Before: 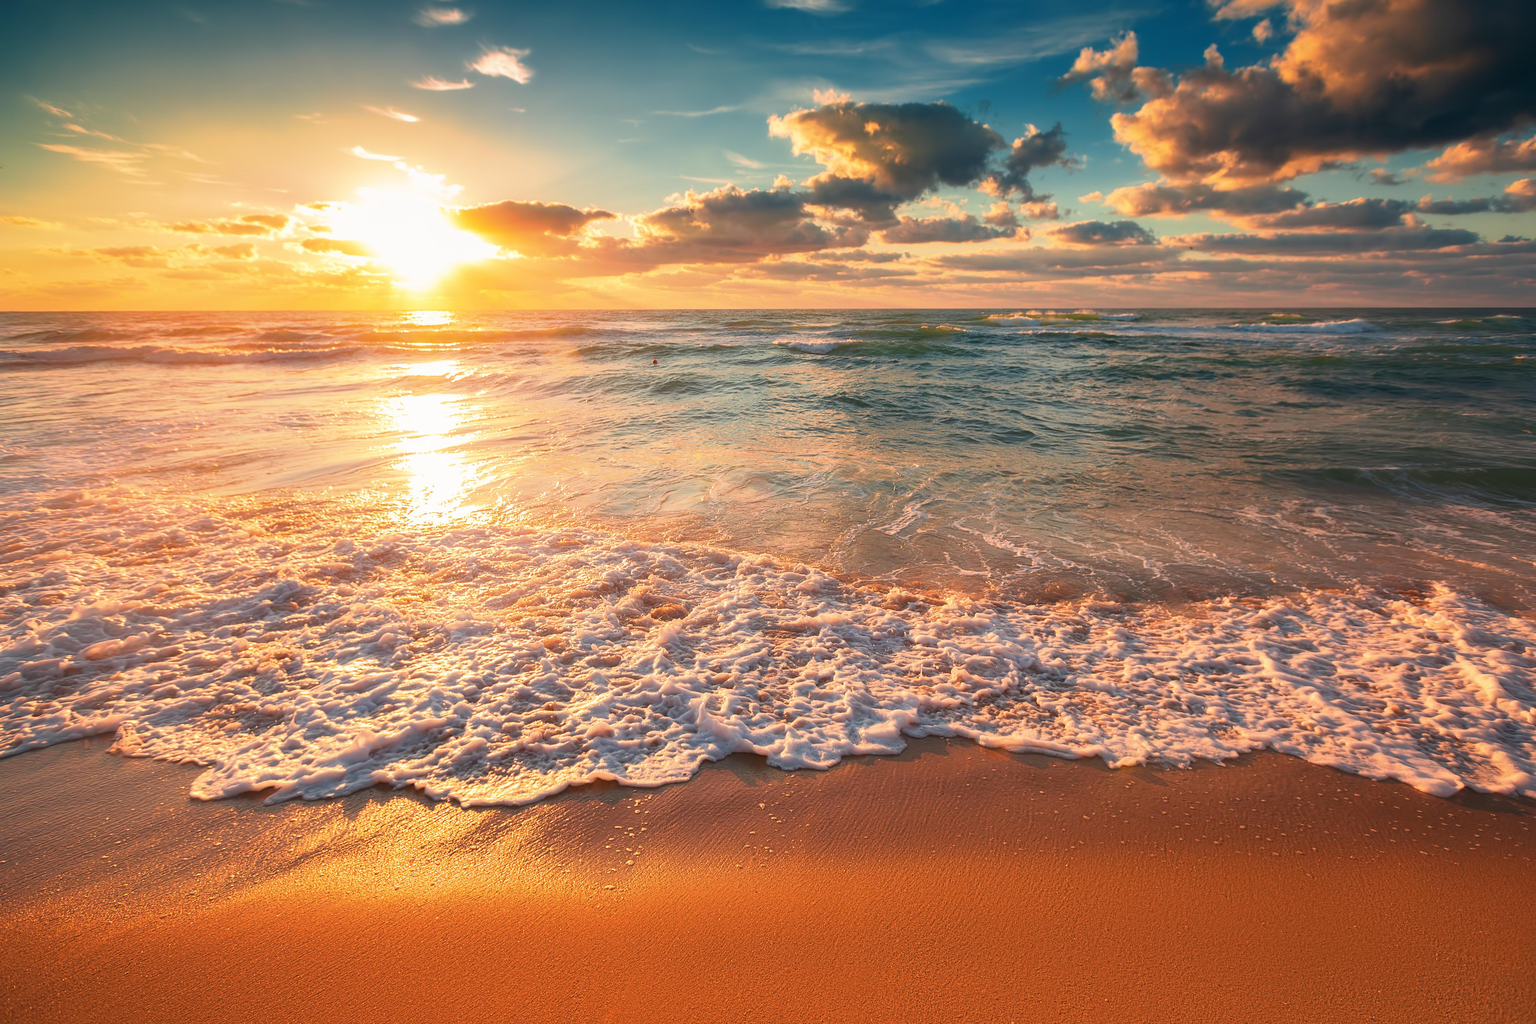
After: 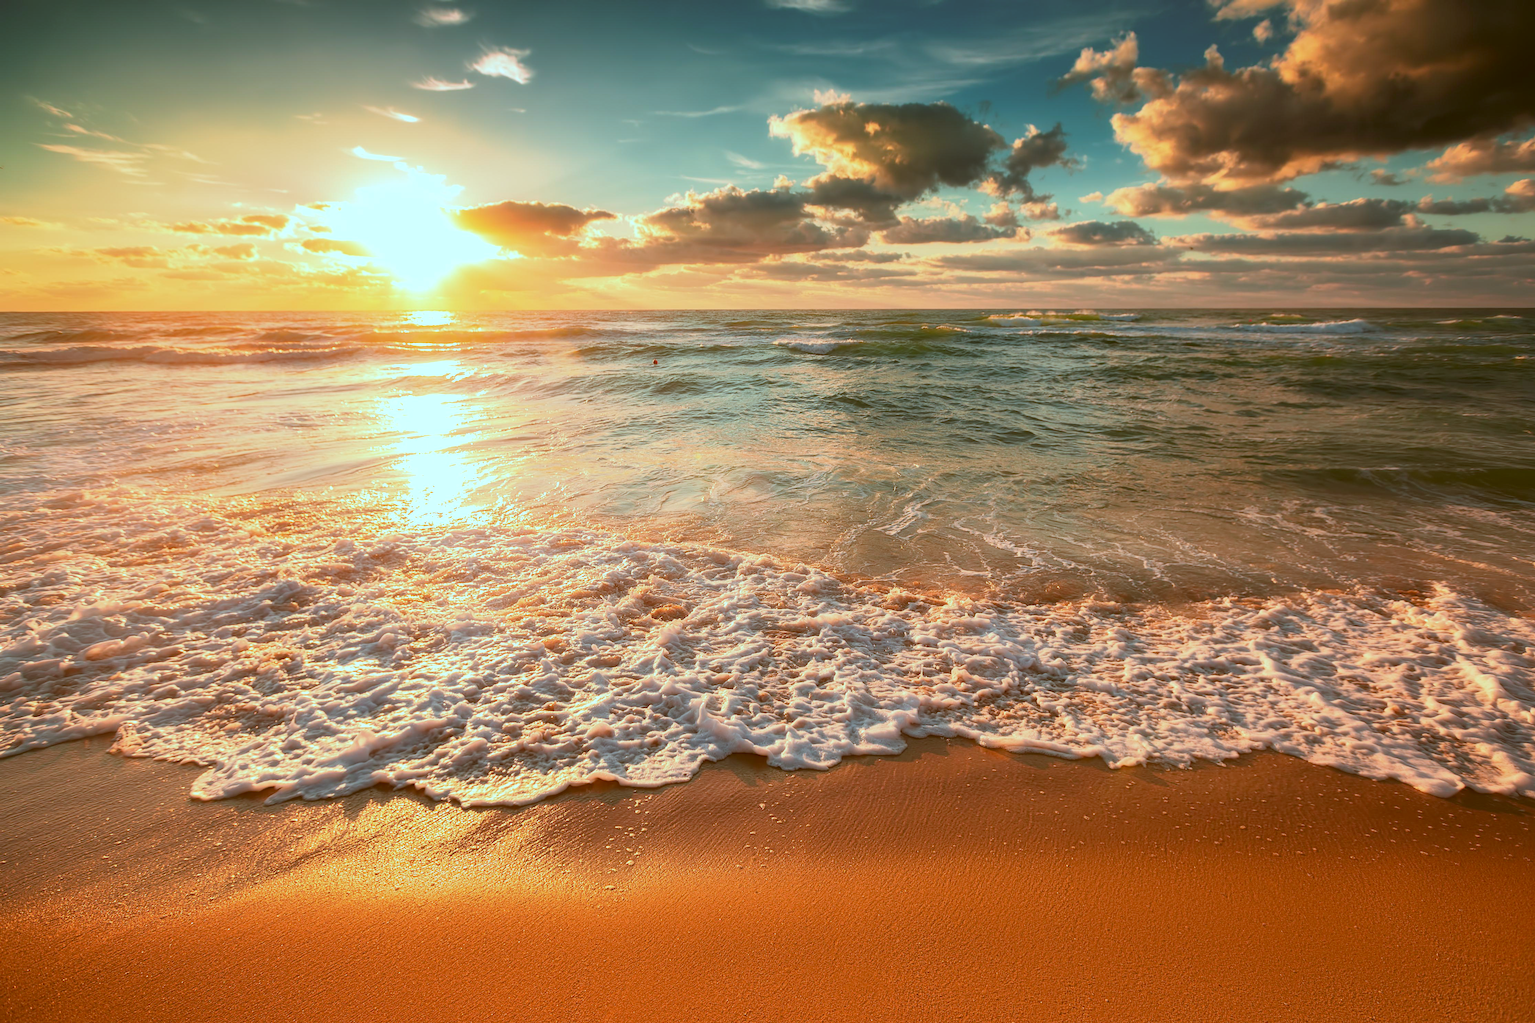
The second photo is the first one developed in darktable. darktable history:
color correction: highlights a* -14.27, highlights b* -16.49, shadows a* 10.34, shadows b* 29.32
